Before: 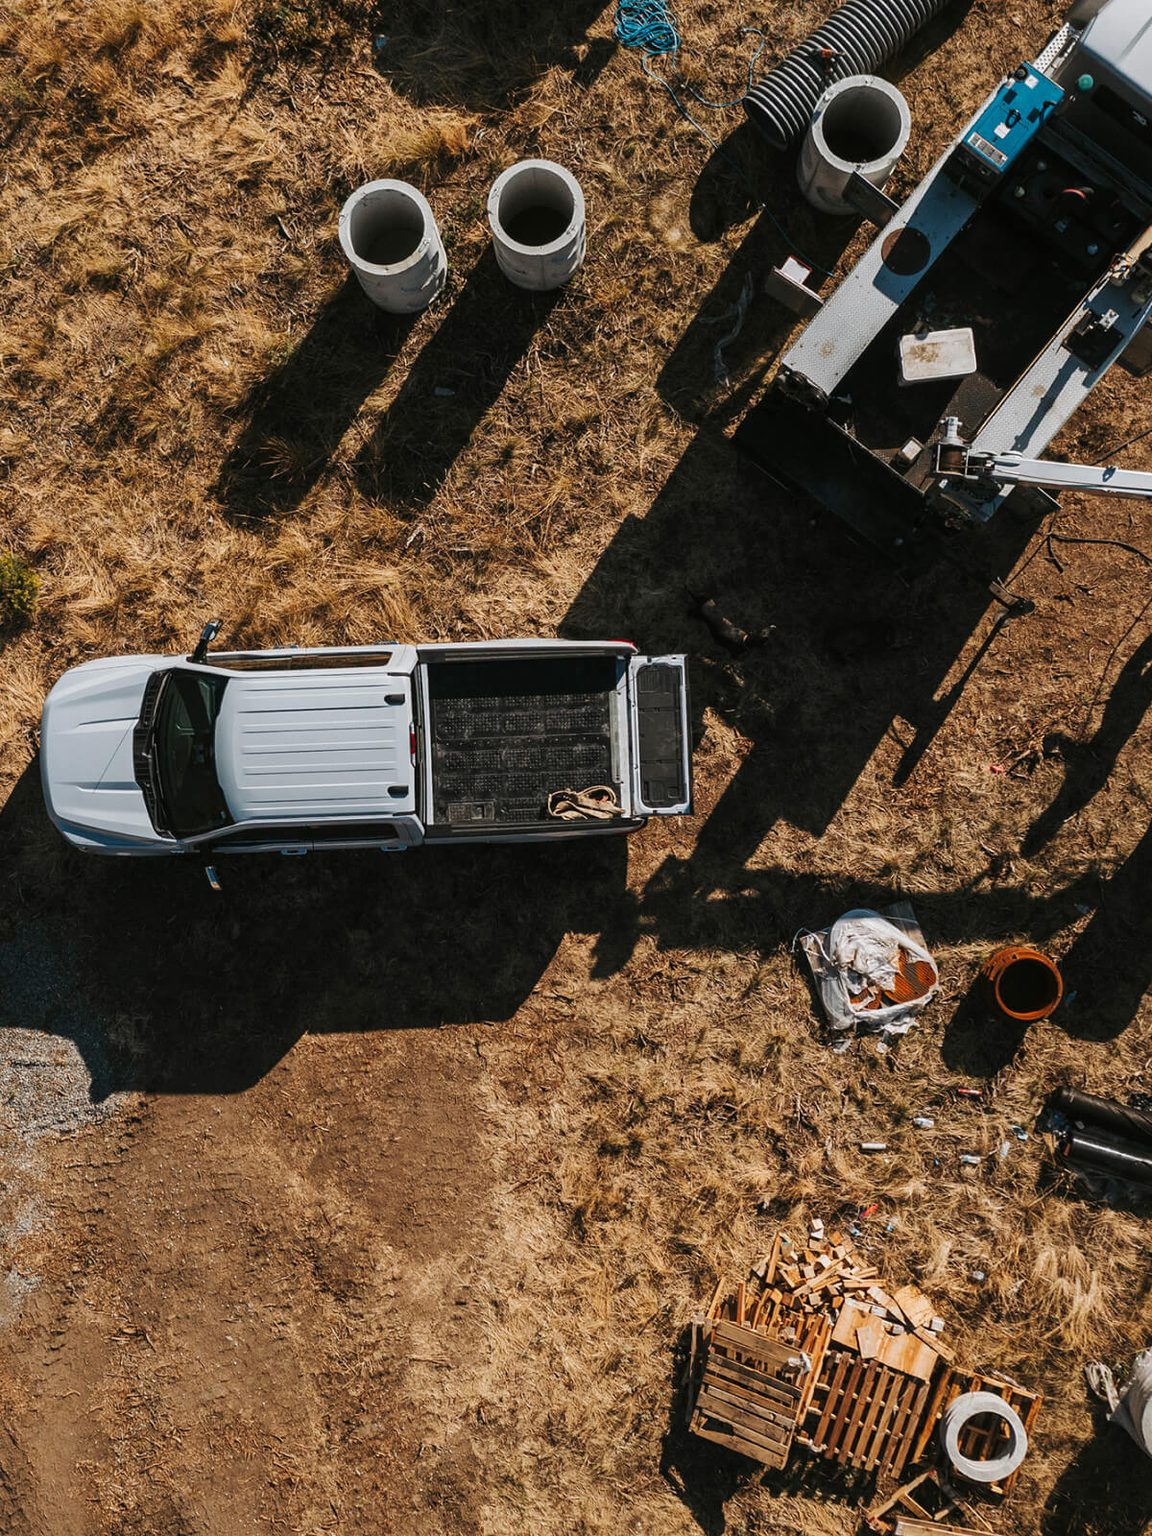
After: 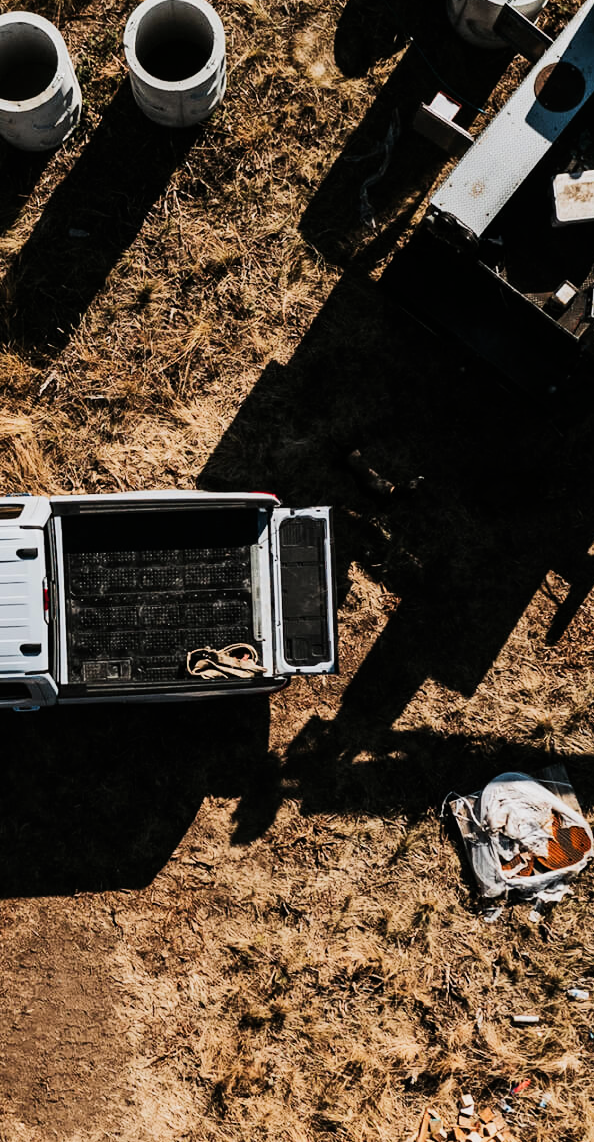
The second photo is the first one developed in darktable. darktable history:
crop: left 32.075%, top 10.976%, right 18.355%, bottom 17.596%
filmic rgb: black relative exposure -16 EV, white relative exposure 4.97 EV, hardness 6.25
tone equalizer: -8 EV -1.08 EV, -7 EV -1.01 EV, -6 EV -0.867 EV, -5 EV -0.578 EV, -3 EV 0.578 EV, -2 EV 0.867 EV, -1 EV 1.01 EV, +0 EV 1.08 EV, edges refinement/feathering 500, mask exposure compensation -1.57 EV, preserve details no
